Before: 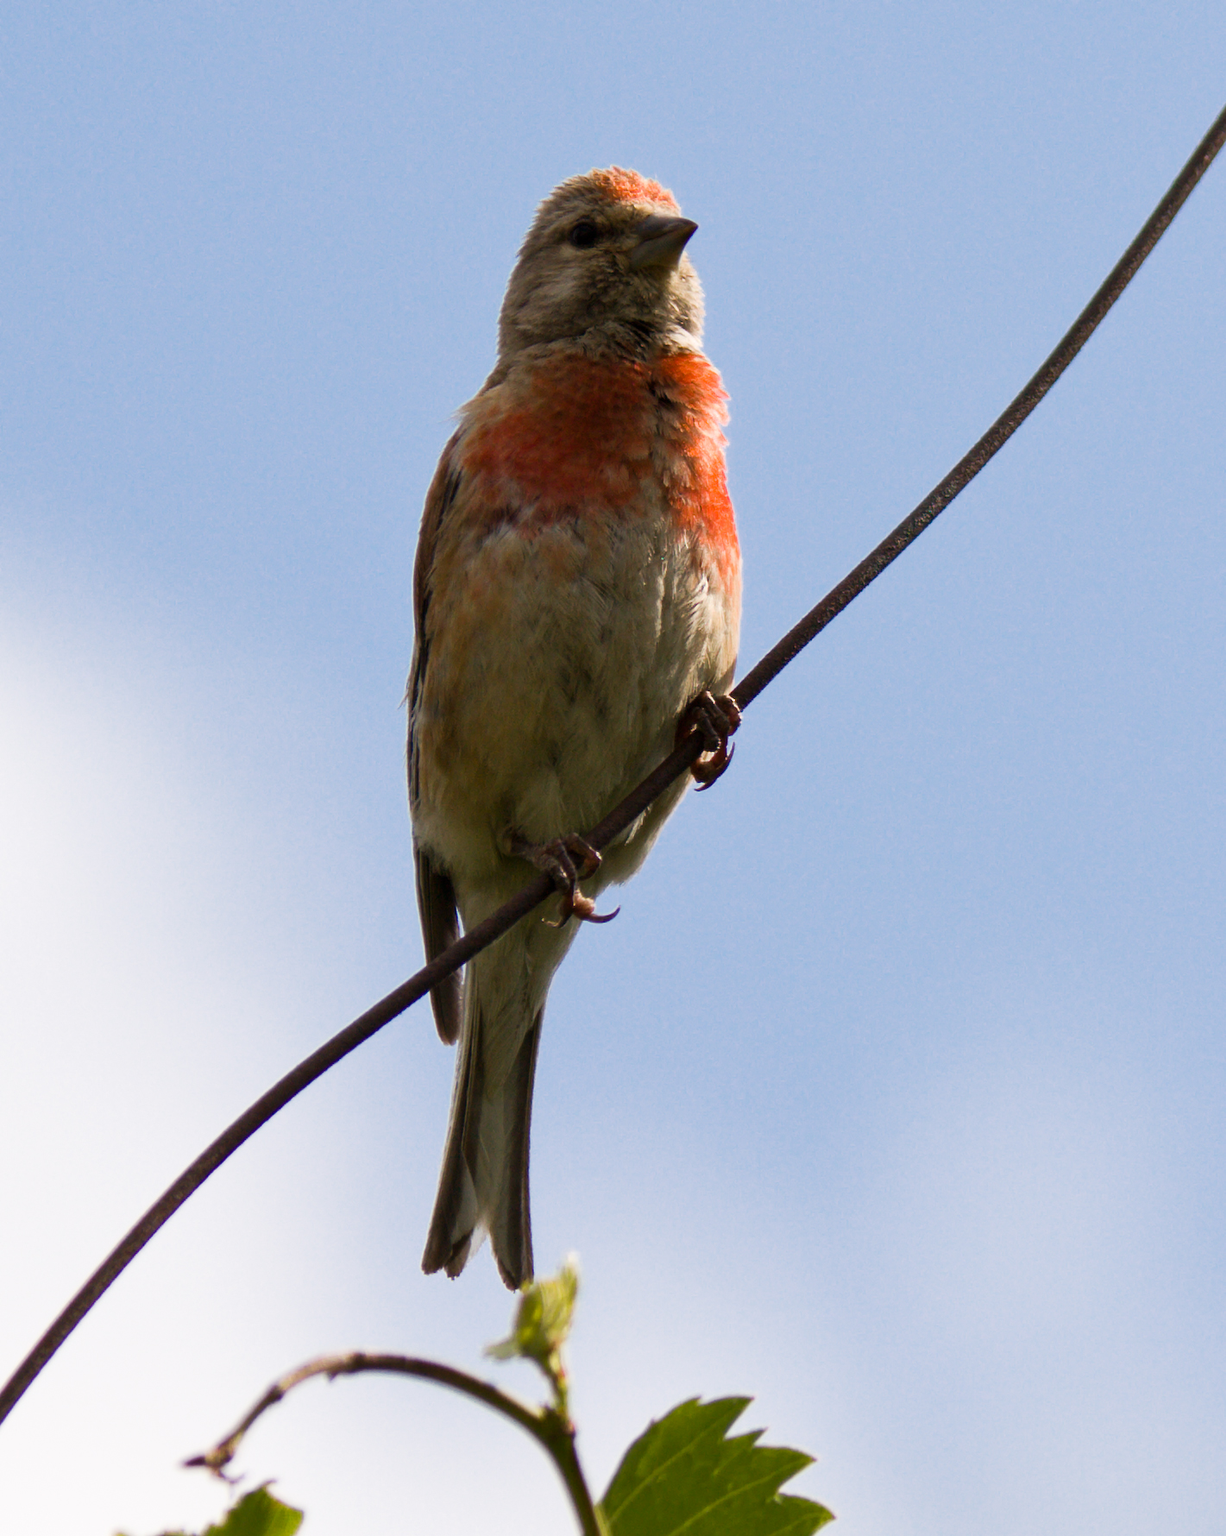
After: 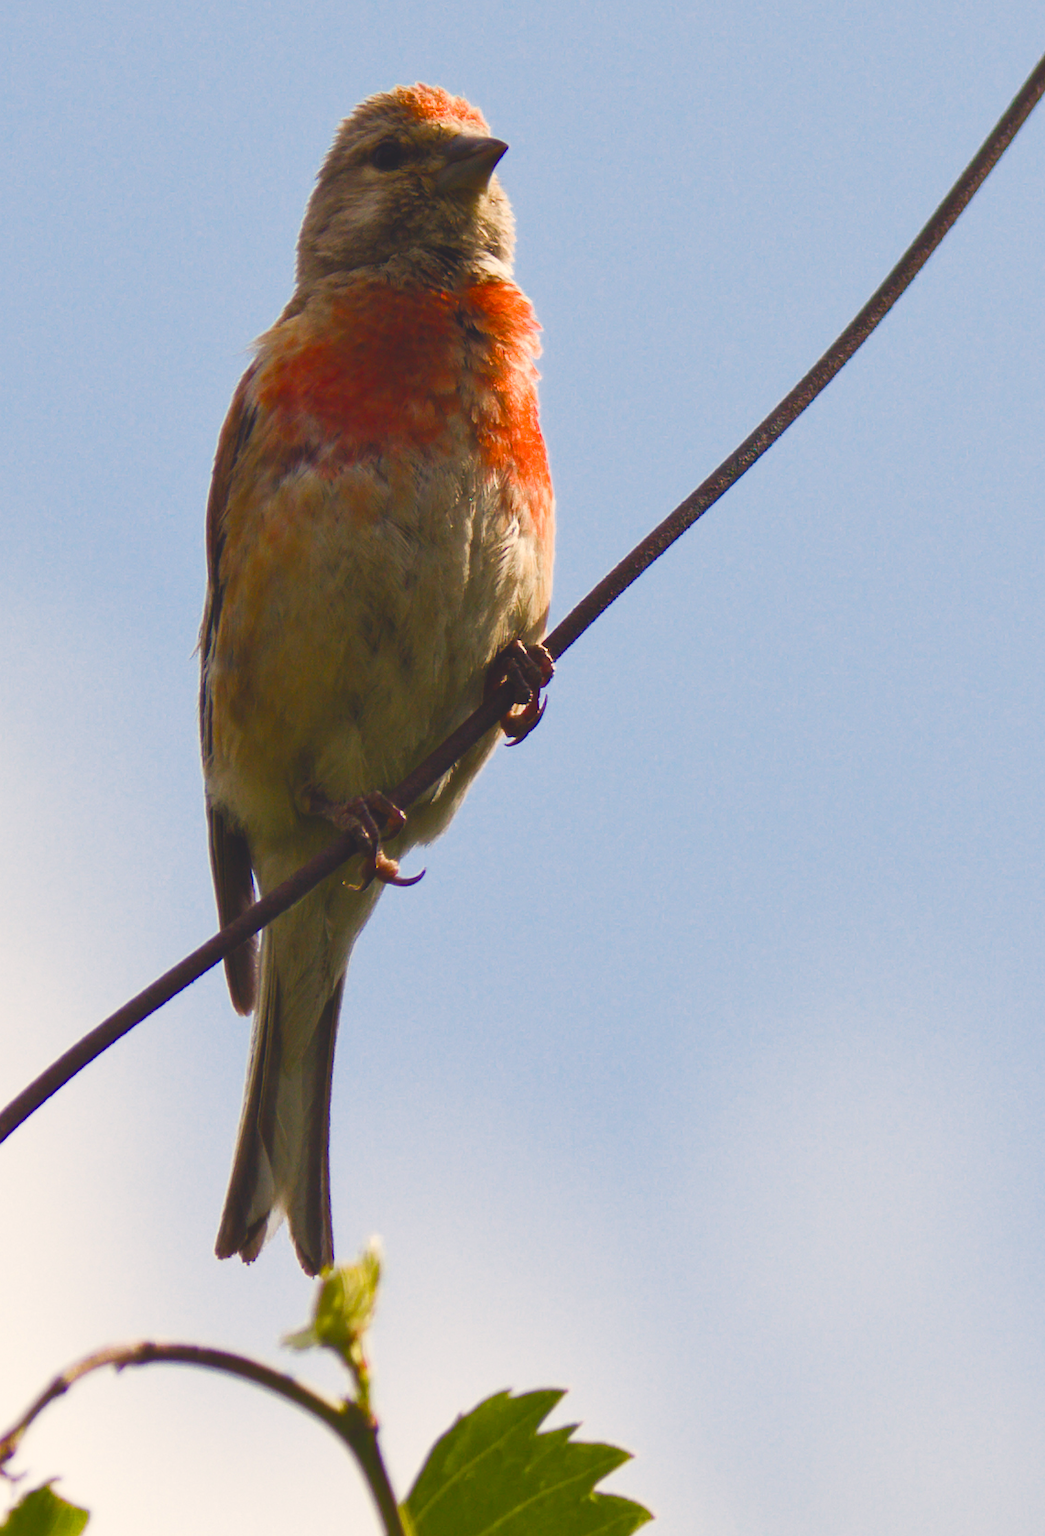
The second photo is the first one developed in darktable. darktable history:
crop and rotate: left 17.959%, top 5.771%, right 1.742%
color balance rgb: shadows lift › chroma 3%, shadows lift › hue 280.8°, power › hue 330°, highlights gain › chroma 3%, highlights gain › hue 75.6°, global offset › luminance 2%, perceptual saturation grading › global saturation 20%, perceptual saturation grading › highlights -25%, perceptual saturation grading › shadows 50%, global vibrance 20.33%
